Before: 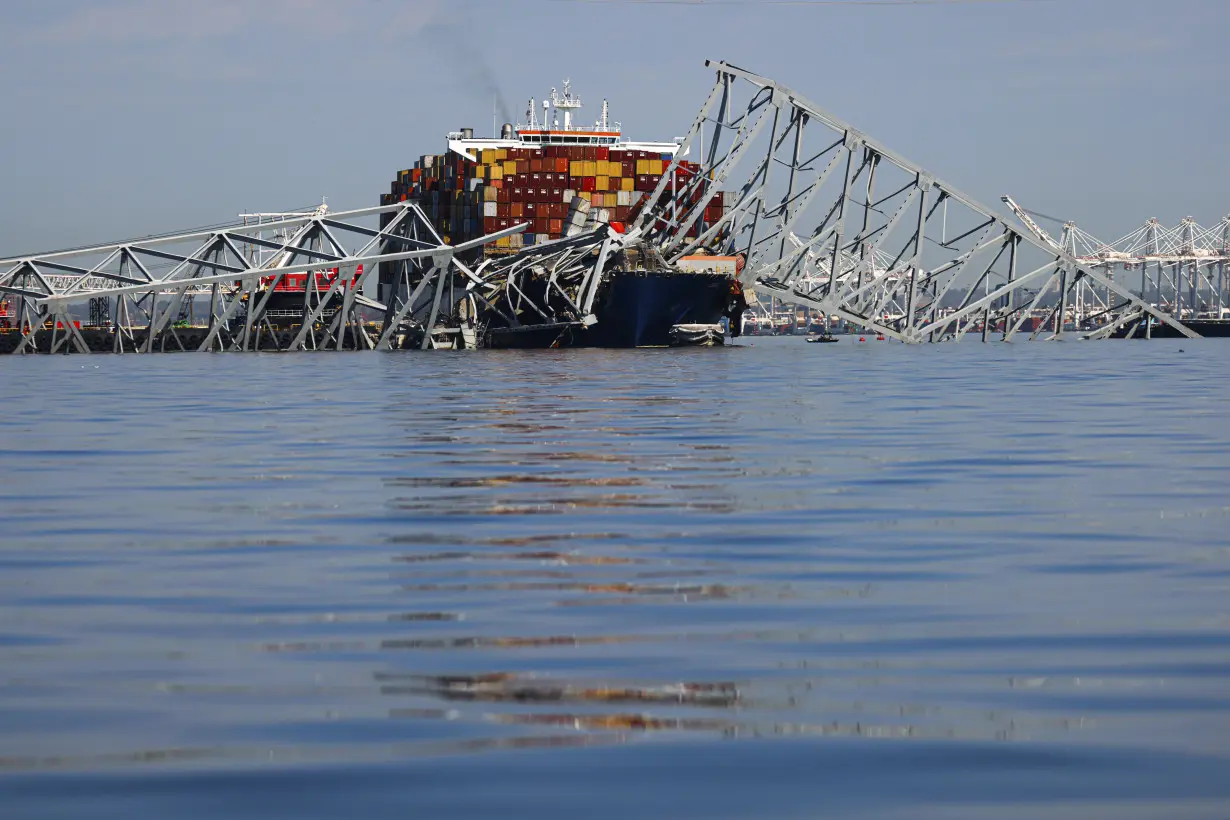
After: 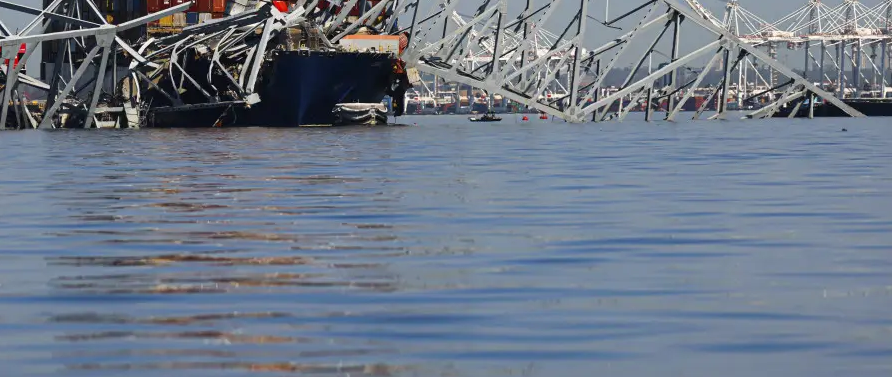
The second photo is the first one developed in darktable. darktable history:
crop and rotate: left 27.446%, top 26.977%, bottom 26.959%
